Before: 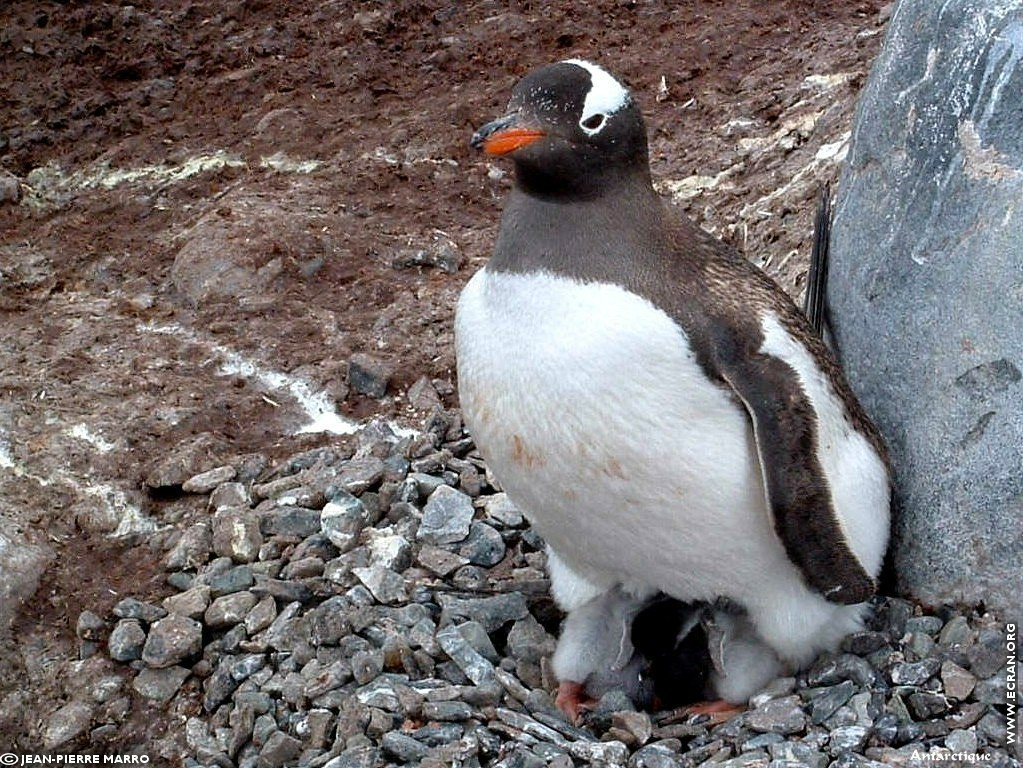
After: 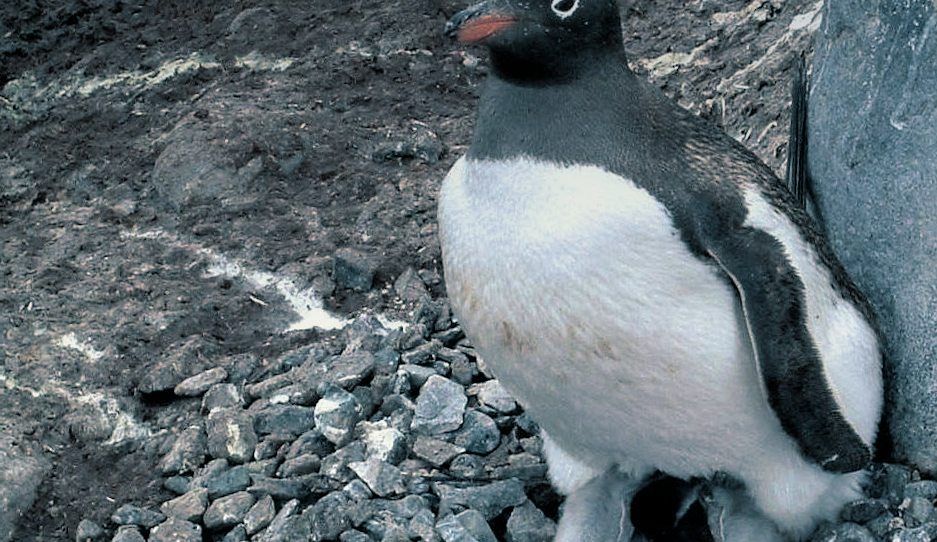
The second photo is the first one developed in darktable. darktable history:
rotate and perspective: rotation -3°, crop left 0.031, crop right 0.968, crop top 0.07, crop bottom 0.93
split-toning: shadows › hue 205.2°, shadows › saturation 0.43, highlights › hue 54°, highlights › saturation 0.54
crop and rotate: angle 0.03°, top 11.643%, right 5.651%, bottom 11.189%
white balance: red 0.986, blue 1.01
graduated density: on, module defaults
